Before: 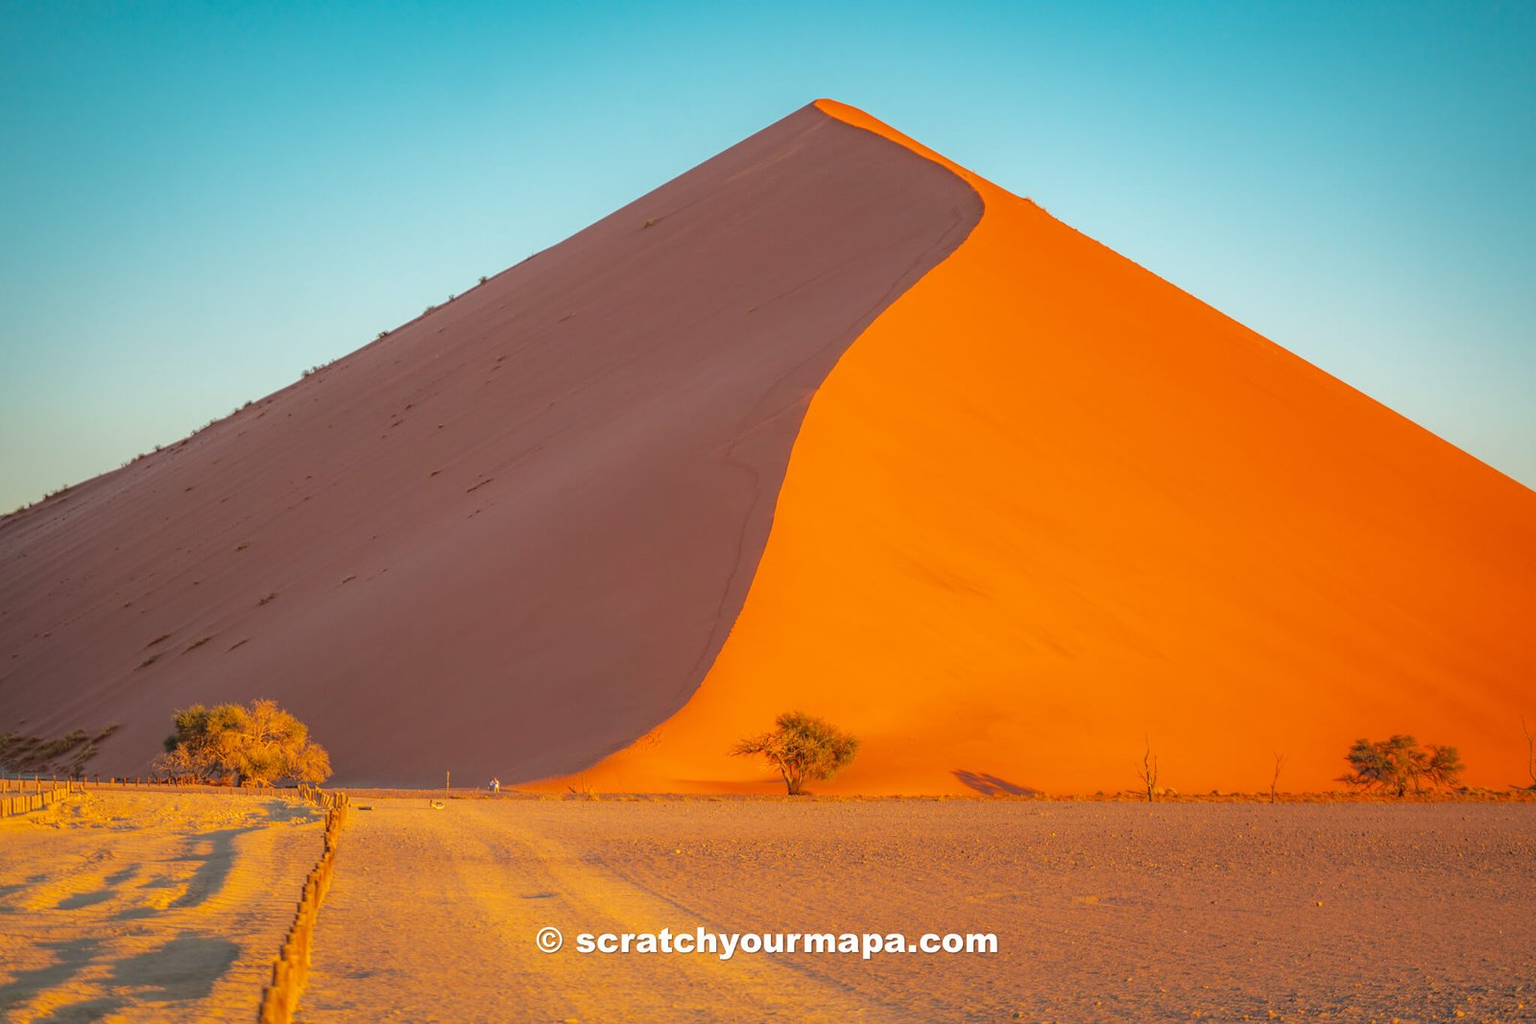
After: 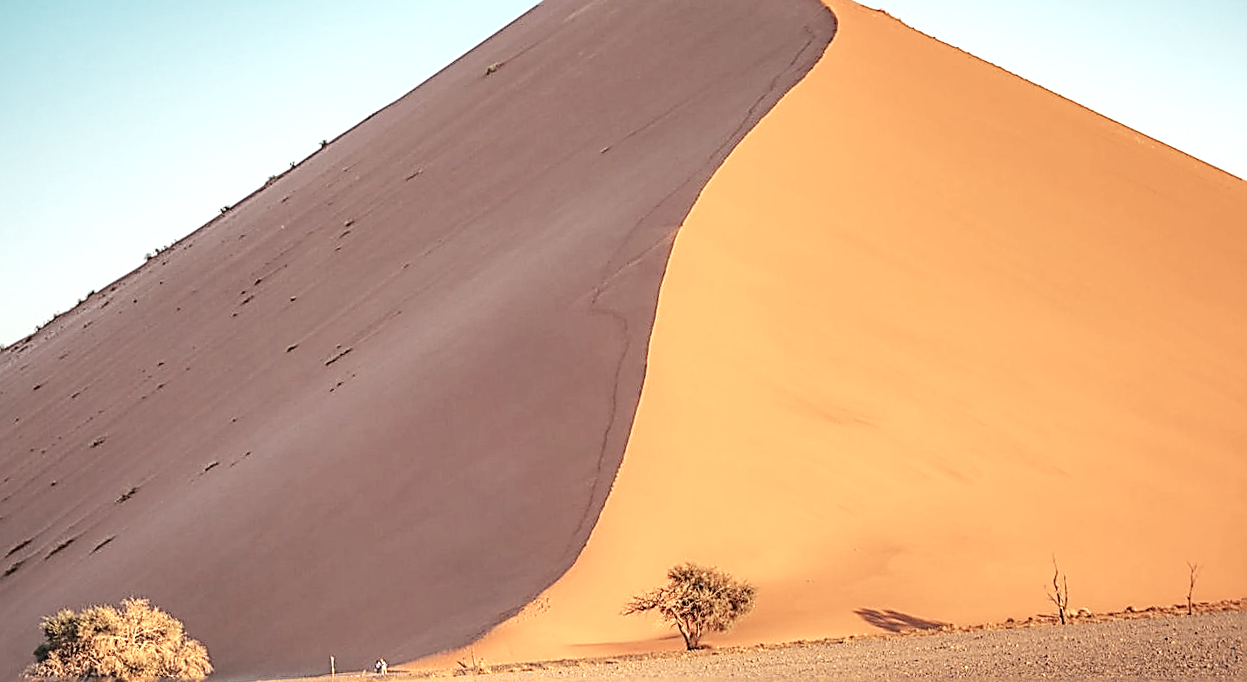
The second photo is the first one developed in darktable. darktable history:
contrast brightness saturation: contrast 0.1, saturation -0.36
base curve: curves: ch0 [(0, 0) (0.036, 0.025) (0.121, 0.166) (0.206, 0.329) (0.605, 0.79) (1, 1)], preserve colors none
local contrast: highlights 60%, shadows 60%, detail 160%
crop: left 7.856%, top 11.836%, right 10.12%, bottom 15.387%
exposure: black level correction -0.041, exposure 0.064 EV, compensate highlight preservation false
sharpen: amount 1.861
rotate and perspective: rotation -5°, crop left 0.05, crop right 0.952, crop top 0.11, crop bottom 0.89
